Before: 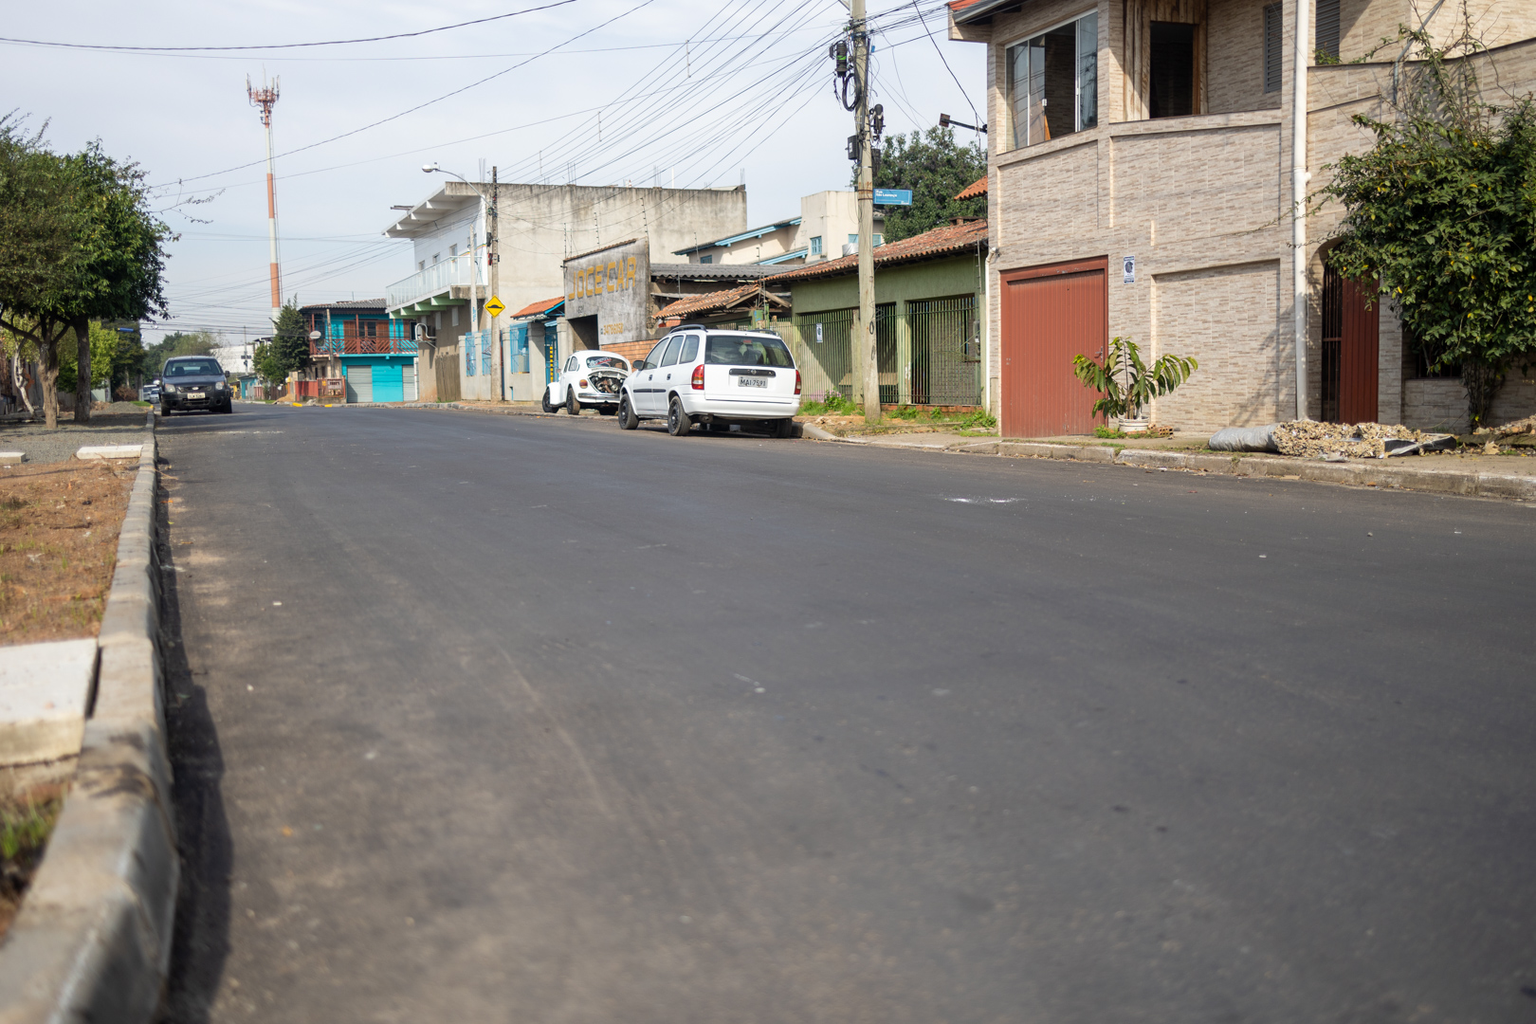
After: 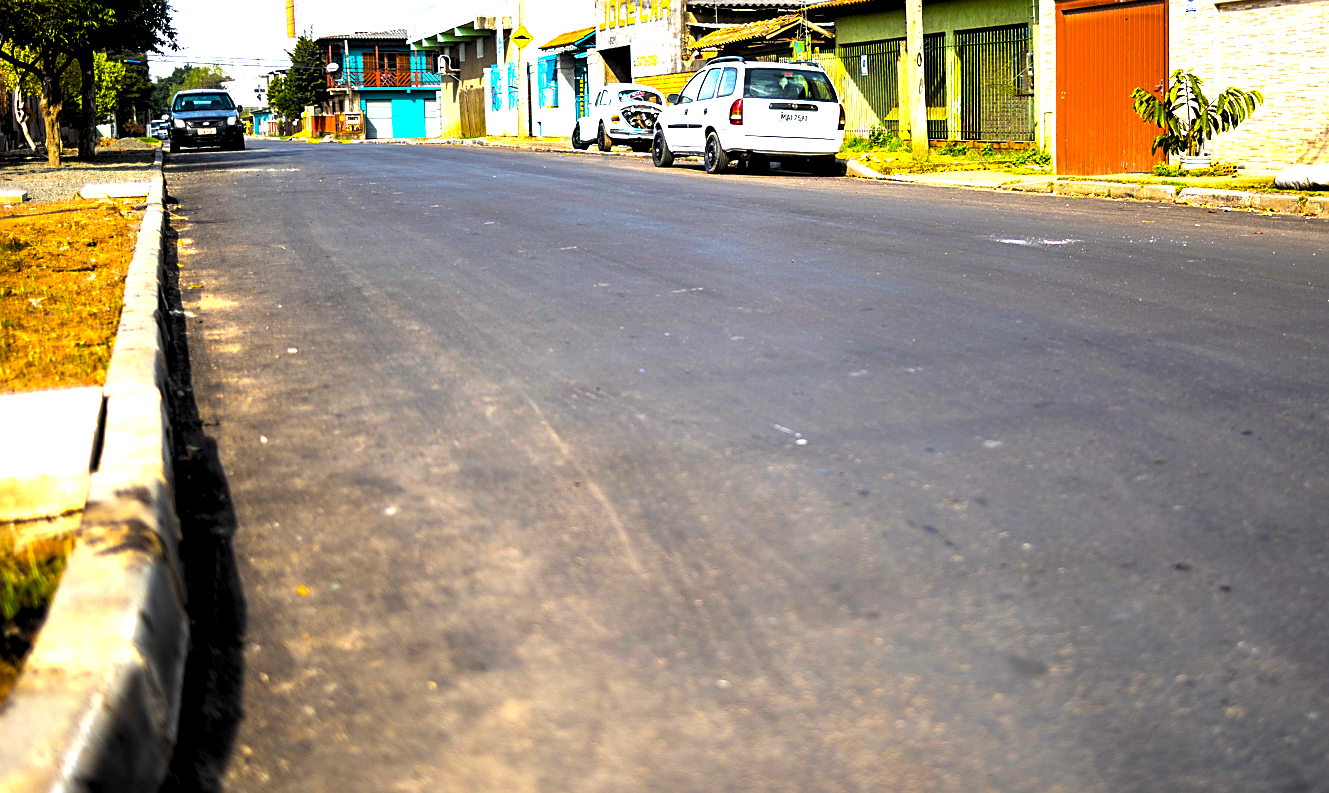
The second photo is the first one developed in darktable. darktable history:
exposure: black level correction 0, exposure 0.5 EV, compensate exposure bias true, compensate highlight preservation false
color balance rgb: linear chroma grading › shadows -40%, linear chroma grading › highlights 40%, linear chroma grading › global chroma 45%, linear chroma grading › mid-tones -30%, perceptual saturation grading › global saturation 55%, perceptual saturation grading › highlights -50%, perceptual saturation grading › mid-tones 40%, perceptual saturation grading › shadows 30%, perceptual brilliance grading › global brilliance 20%, perceptual brilliance grading › shadows -40%, global vibrance 35%
sharpen: on, module defaults
crop: top 26.531%, right 17.959%
levels: levels [0.182, 0.542, 0.902]
